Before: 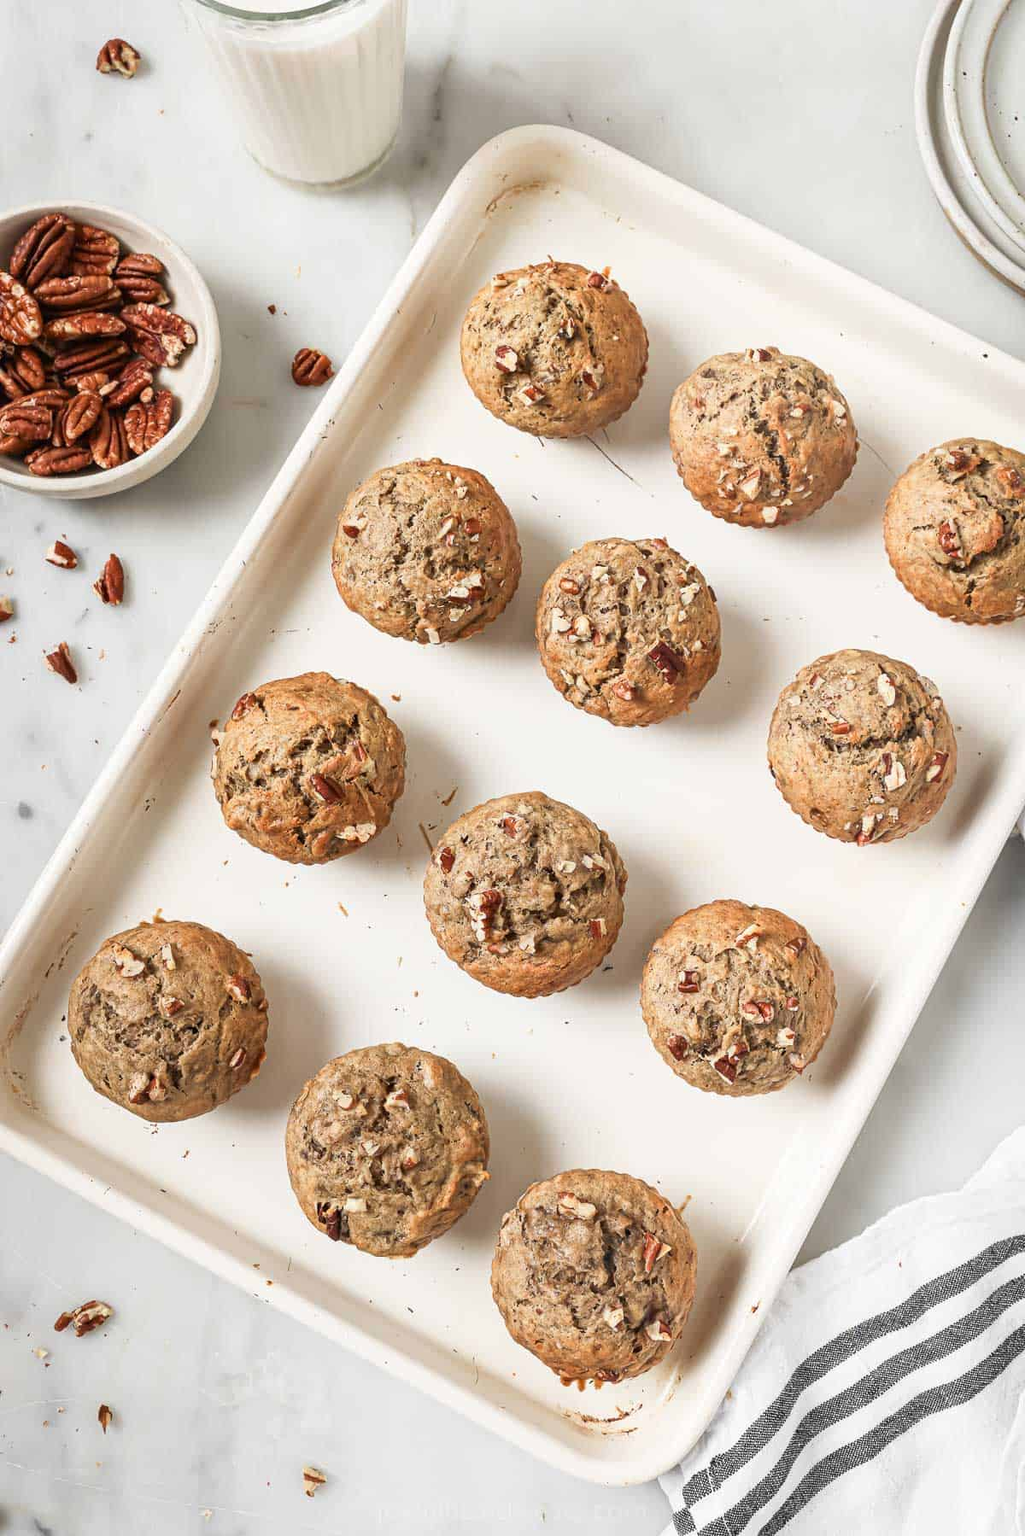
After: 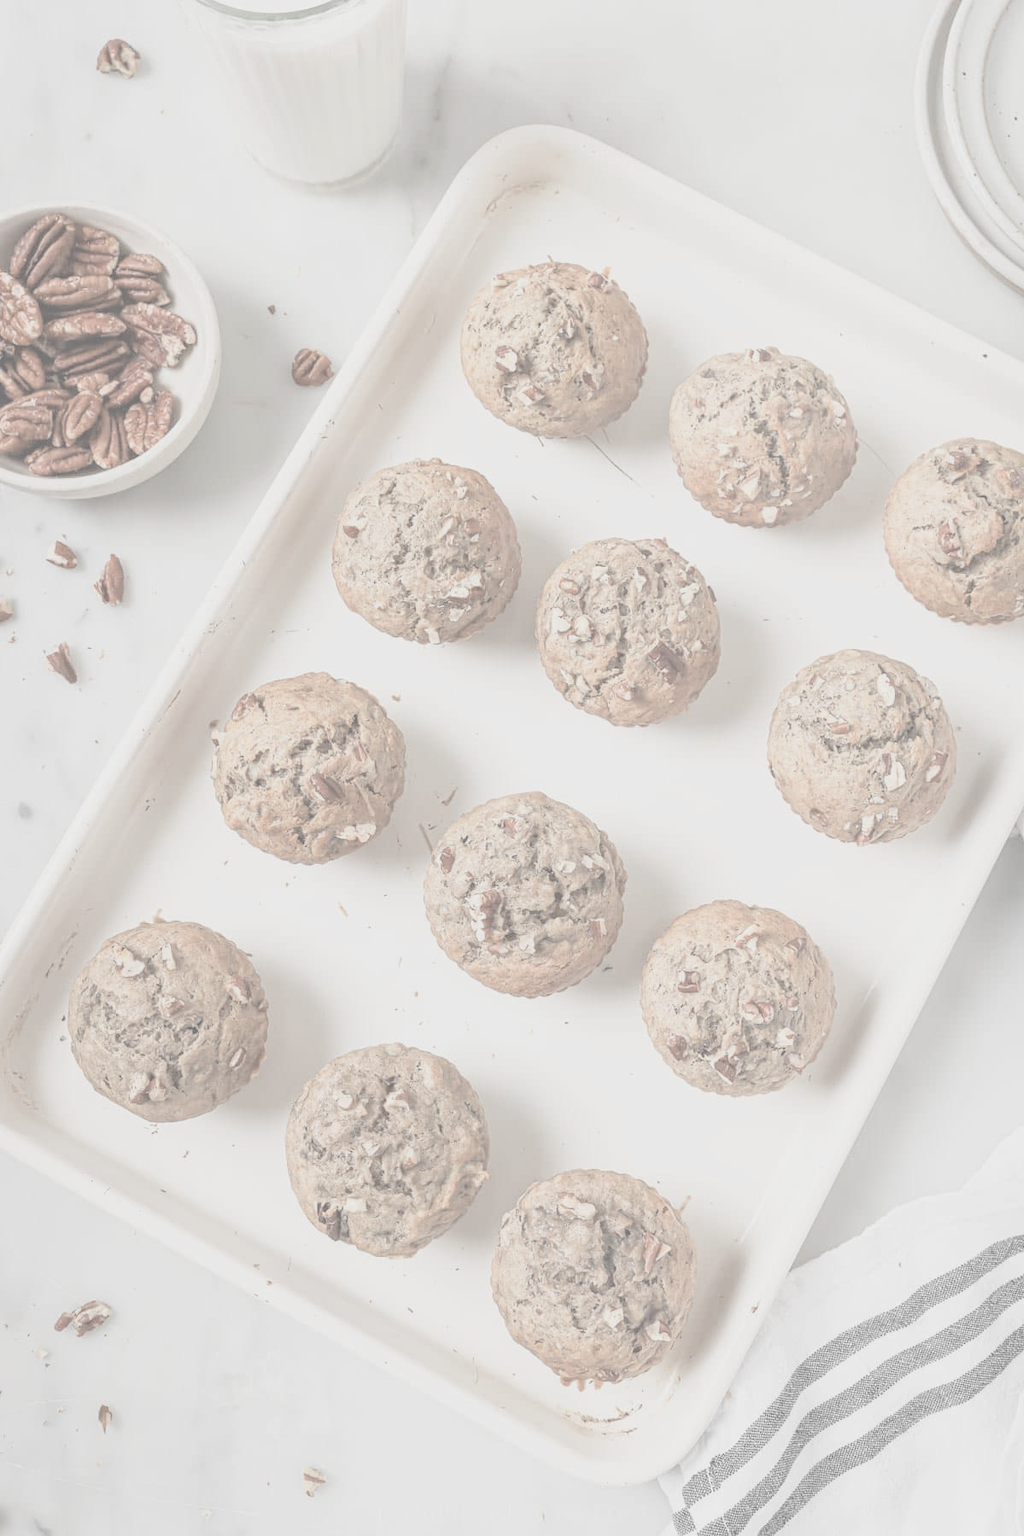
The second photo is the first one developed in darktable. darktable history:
contrast brightness saturation: contrast -0.316, brightness 0.763, saturation -0.763
